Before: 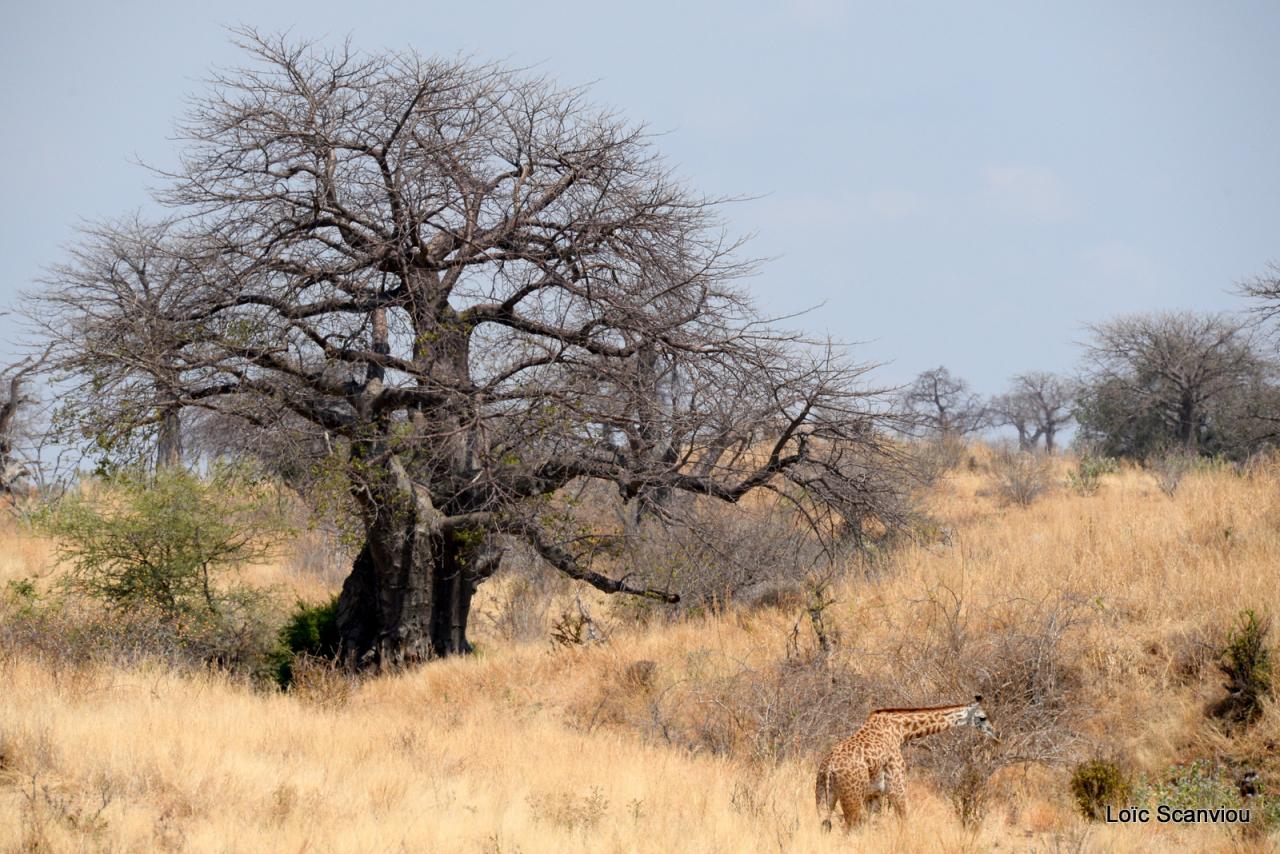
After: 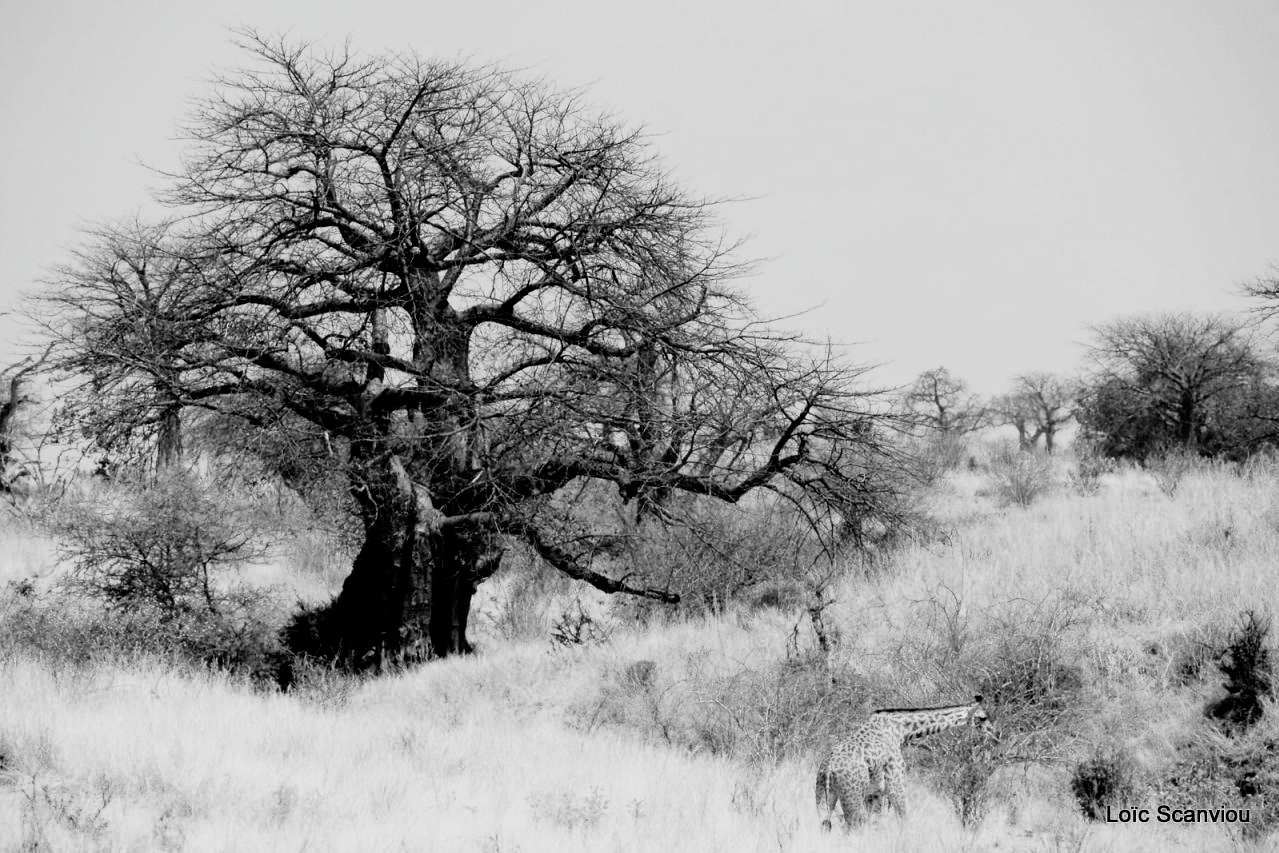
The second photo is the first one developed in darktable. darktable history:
filmic rgb: black relative exposure -5.14 EV, white relative exposure 3.54 EV, hardness 3.16, contrast 1.51, highlights saturation mix -49.46%, color science v4 (2020)
color balance rgb: perceptual saturation grading › global saturation 20%, perceptual saturation grading › highlights -25.297%, perceptual saturation grading › shadows 50.09%
